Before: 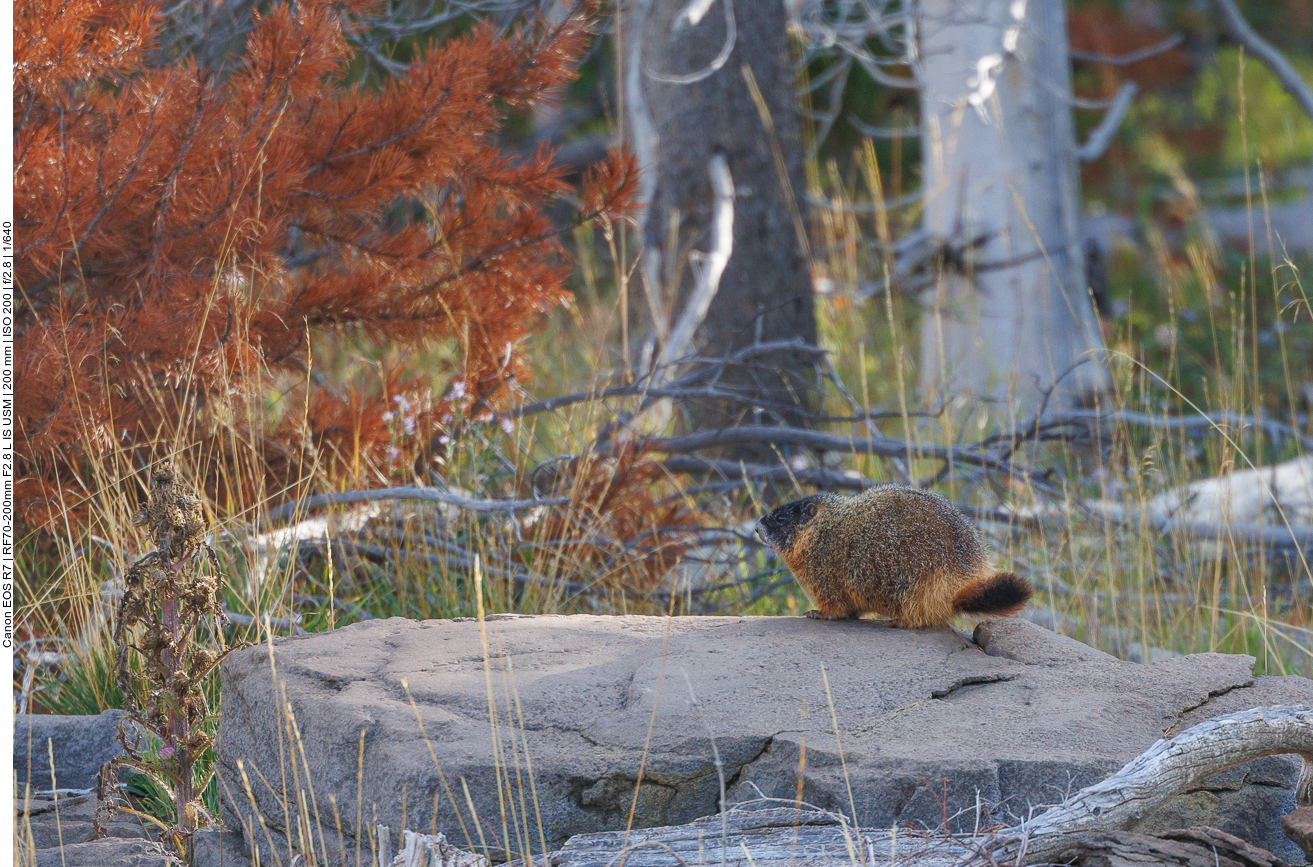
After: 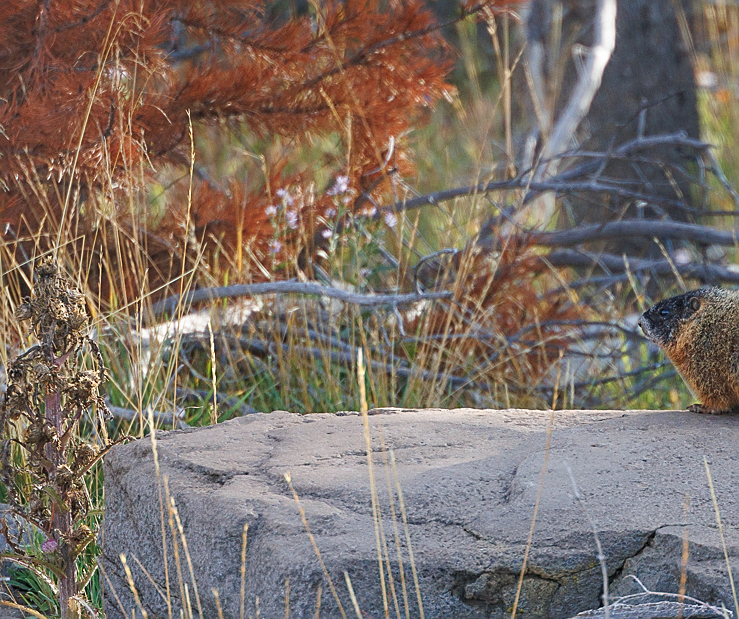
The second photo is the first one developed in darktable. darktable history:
sharpen: amount 0.55
crop: left 8.966%, top 23.852%, right 34.699%, bottom 4.703%
